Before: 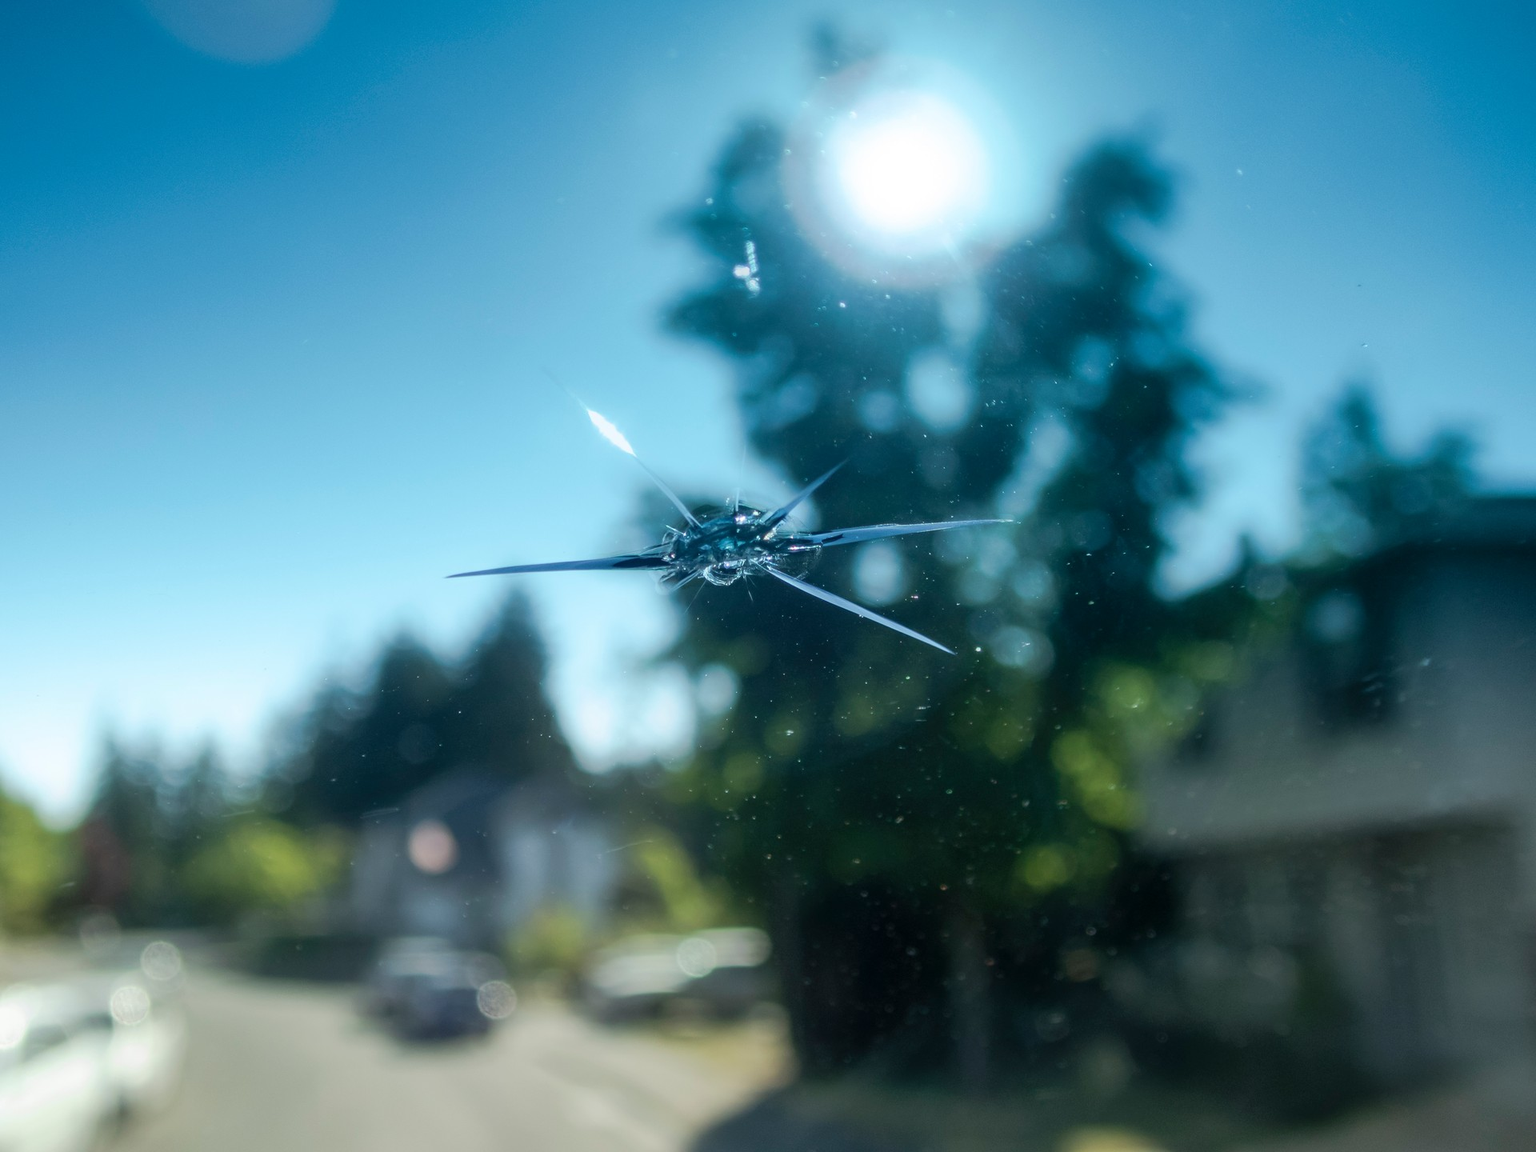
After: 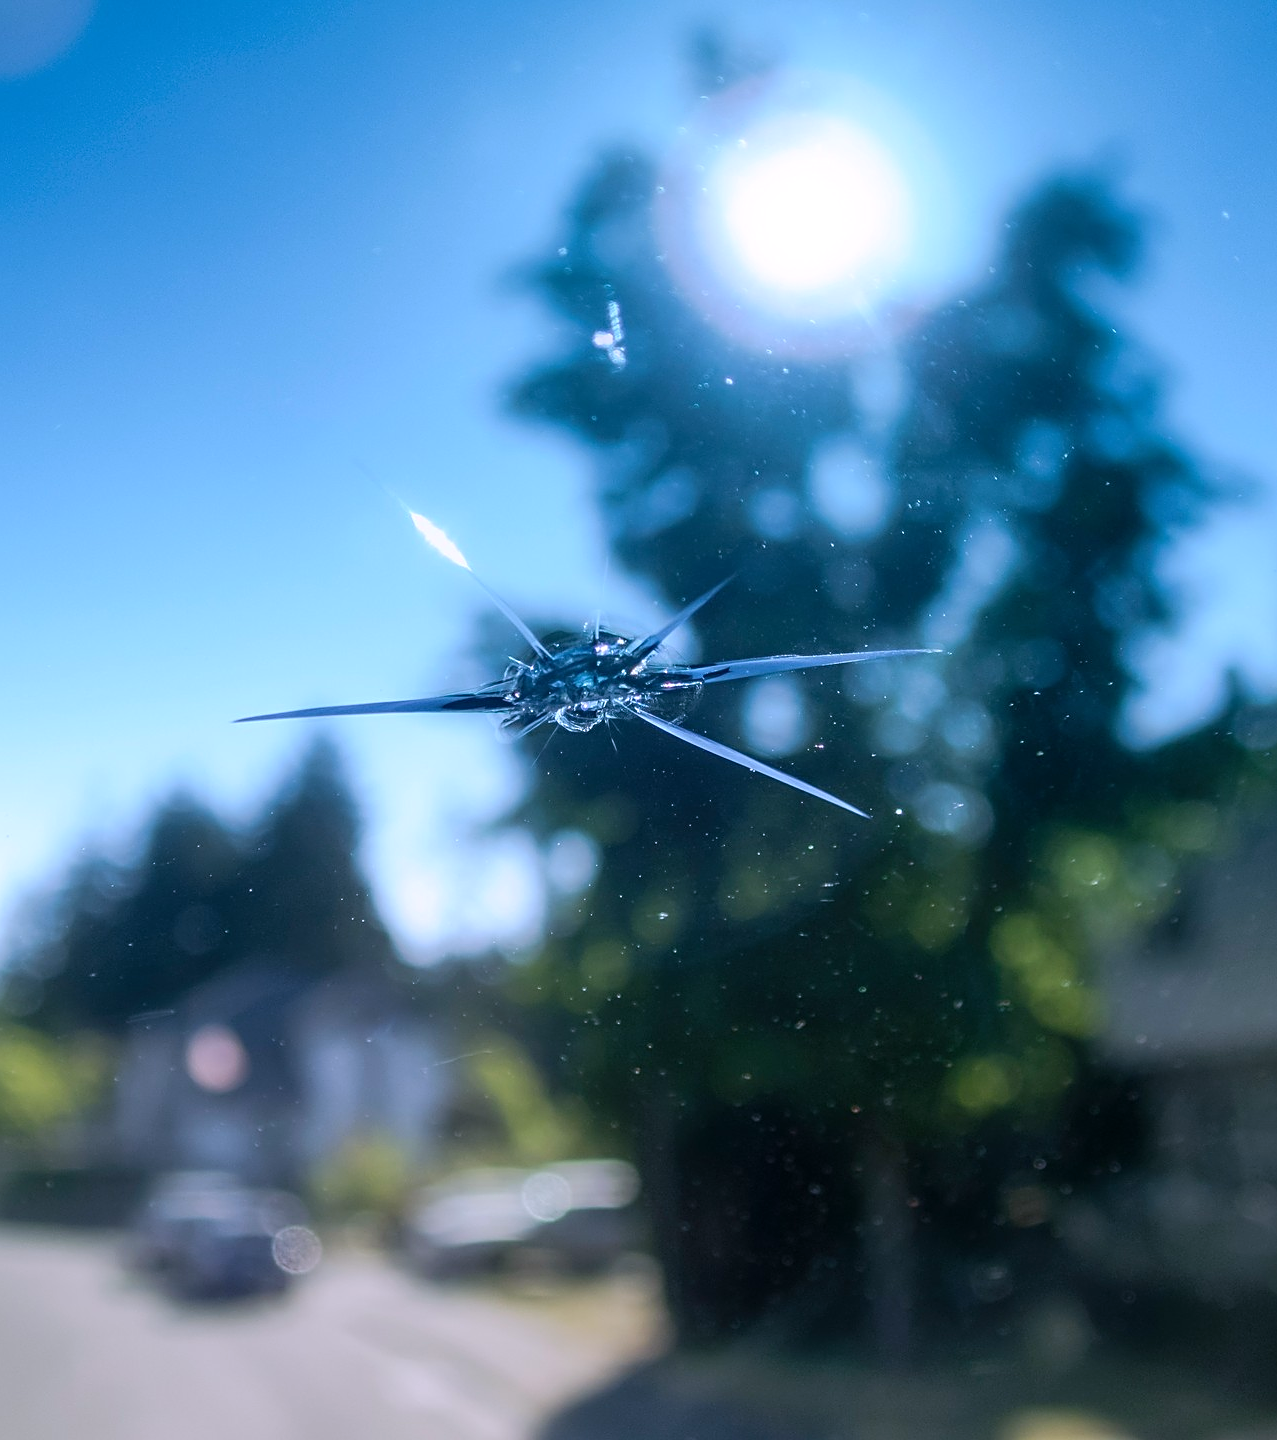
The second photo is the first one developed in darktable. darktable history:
sharpen: on, module defaults
crop: left 16.899%, right 16.556%
white balance: red 1.042, blue 1.17
